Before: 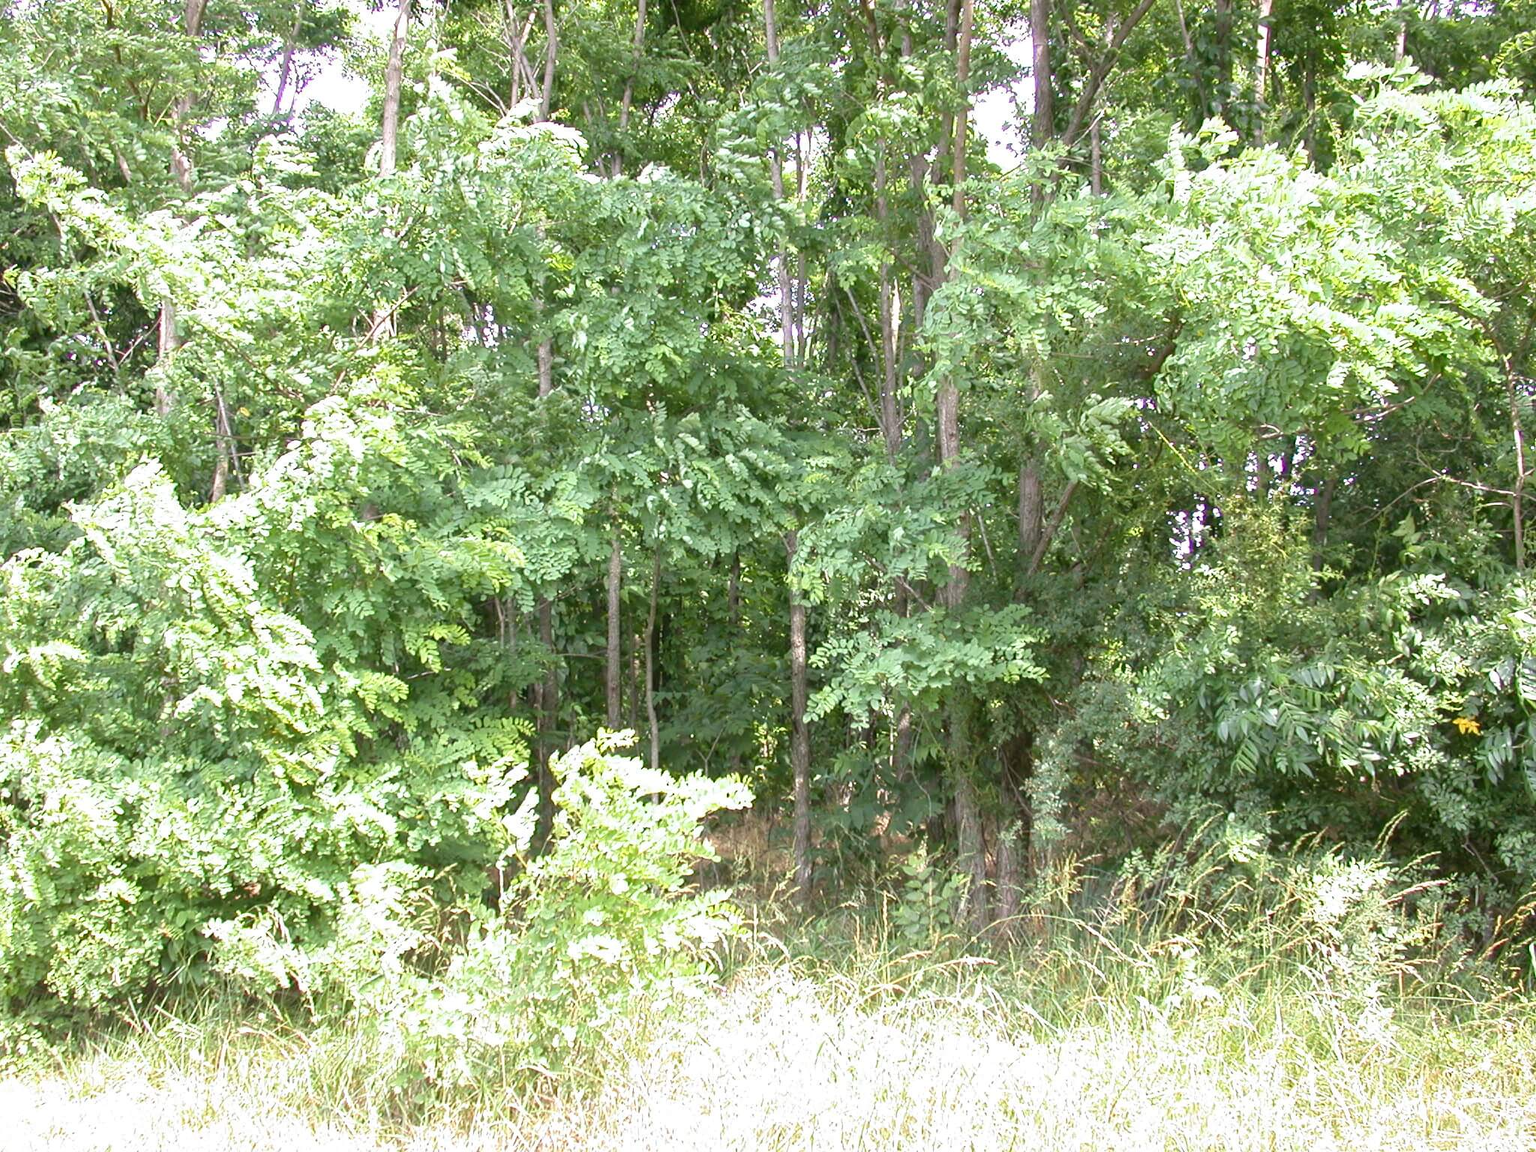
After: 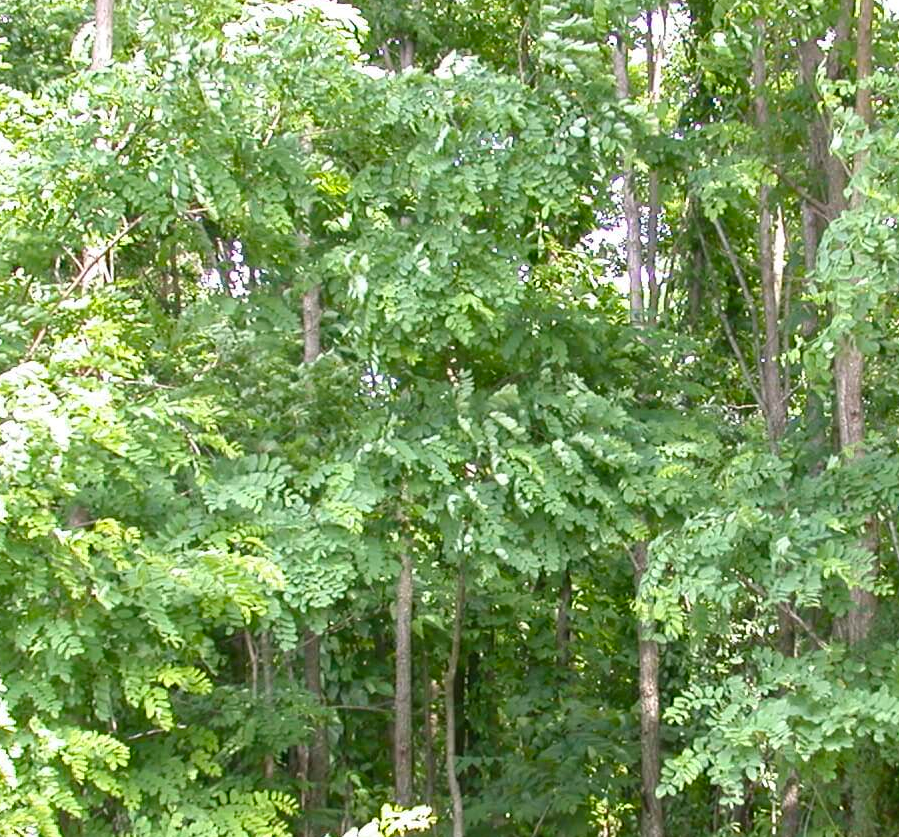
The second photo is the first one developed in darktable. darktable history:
color balance rgb: shadows lift › luminance -5.155%, shadows lift › chroma 1.094%, shadows lift › hue 218.86°, linear chroma grading › shadows 15.309%, perceptual saturation grading › global saturation 0.904%, global vibrance 25.17%
crop: left 20.299%, top 10.853%, right 35.756%, bottom 34.602%
